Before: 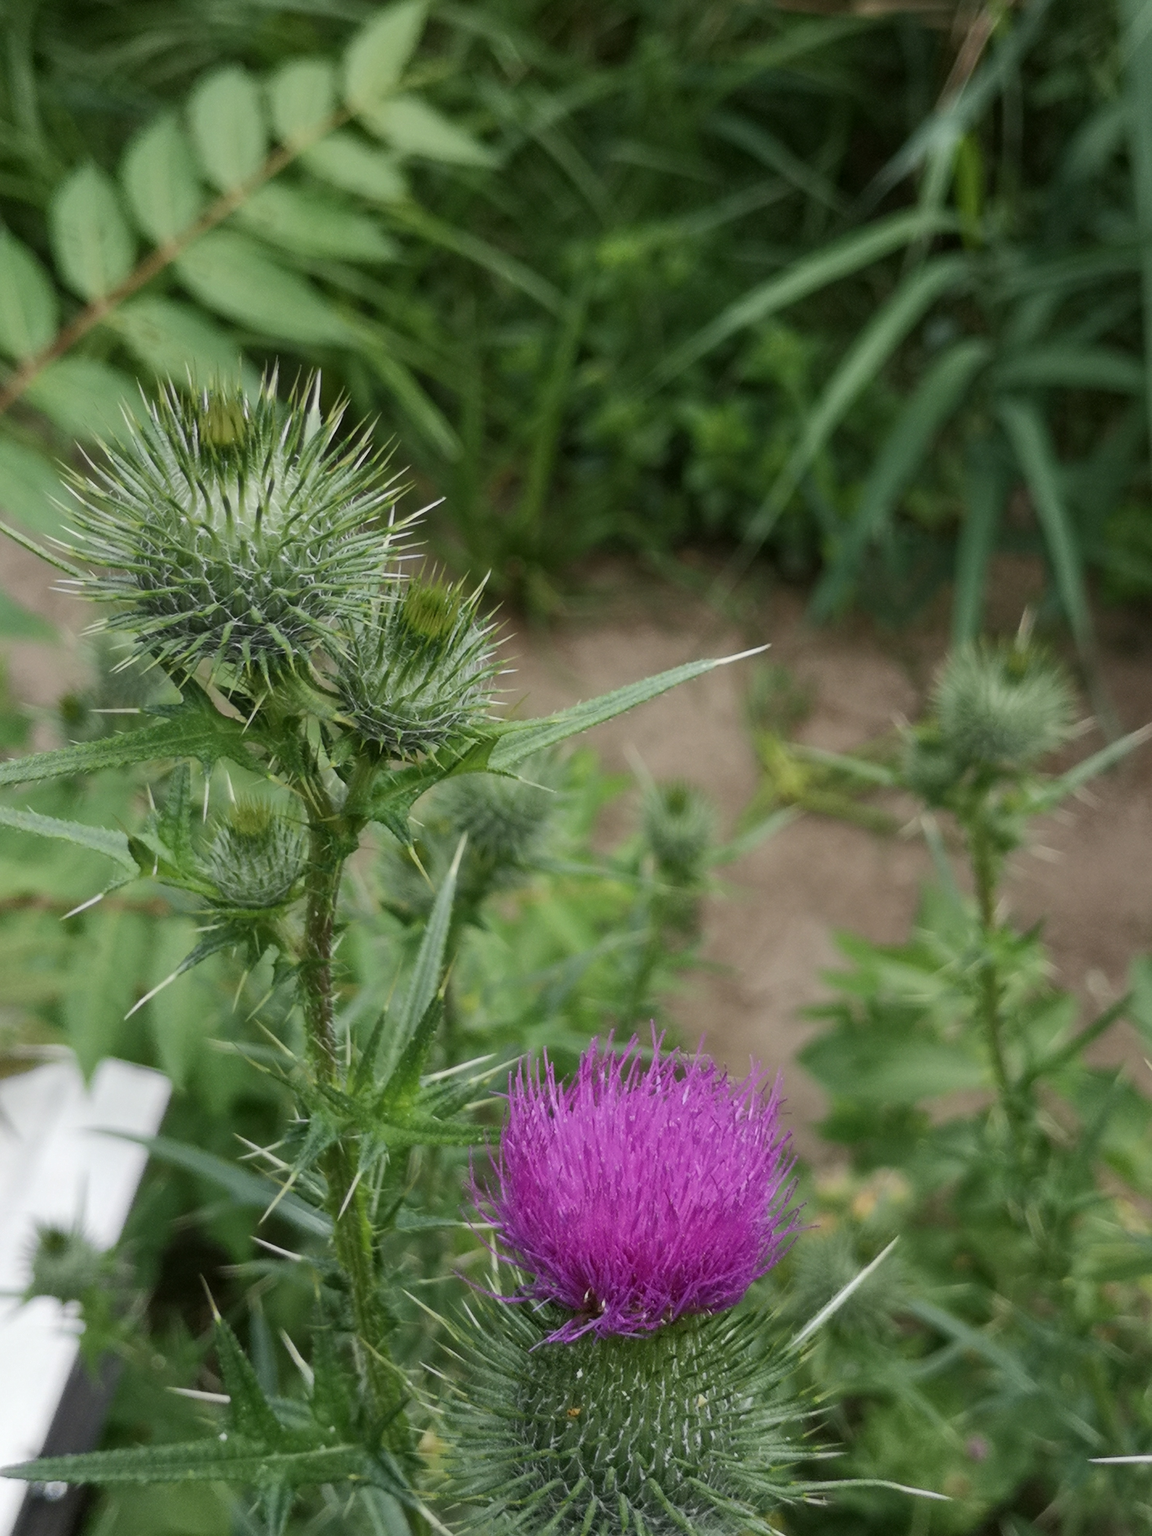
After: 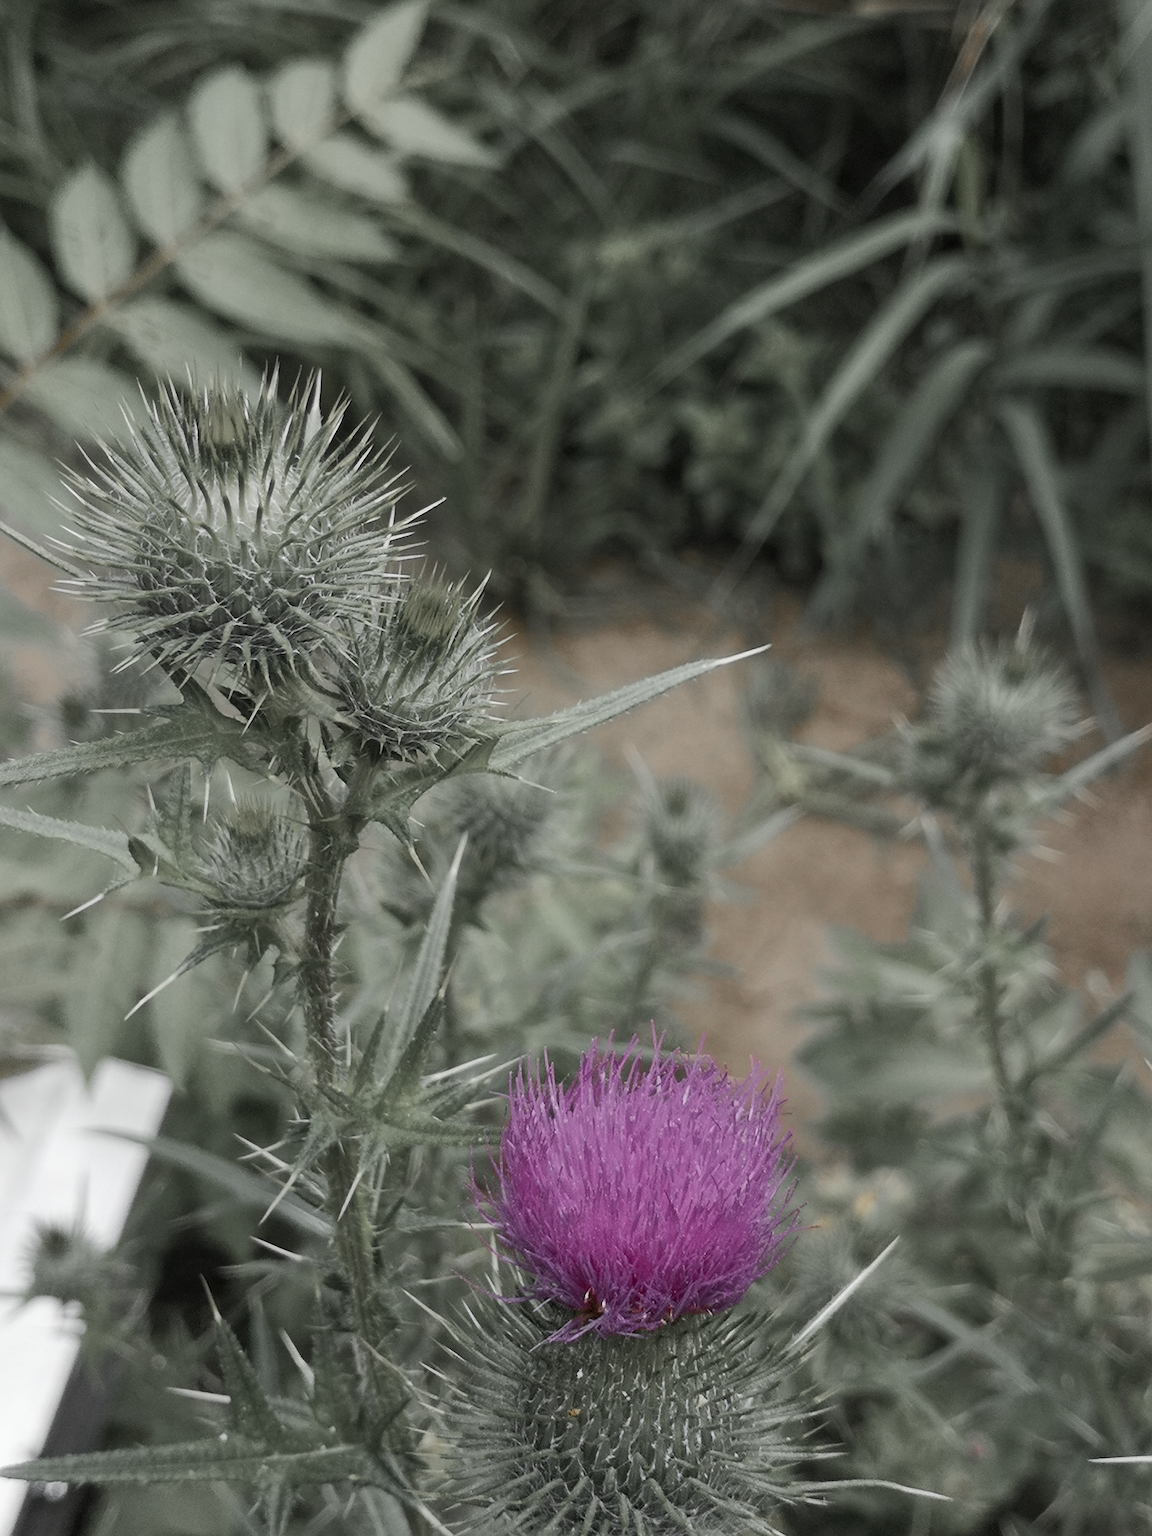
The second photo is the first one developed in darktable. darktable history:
color zones: curves: ch1 [(0, 0.638) (0.193, 0.442) (0.286, 0.15) (0.429, 0.14) (0.571, 0.142) (0.714, 0.154) (0.857, 0.175) (1, 0.638)]
sharpen: on, module defaults
